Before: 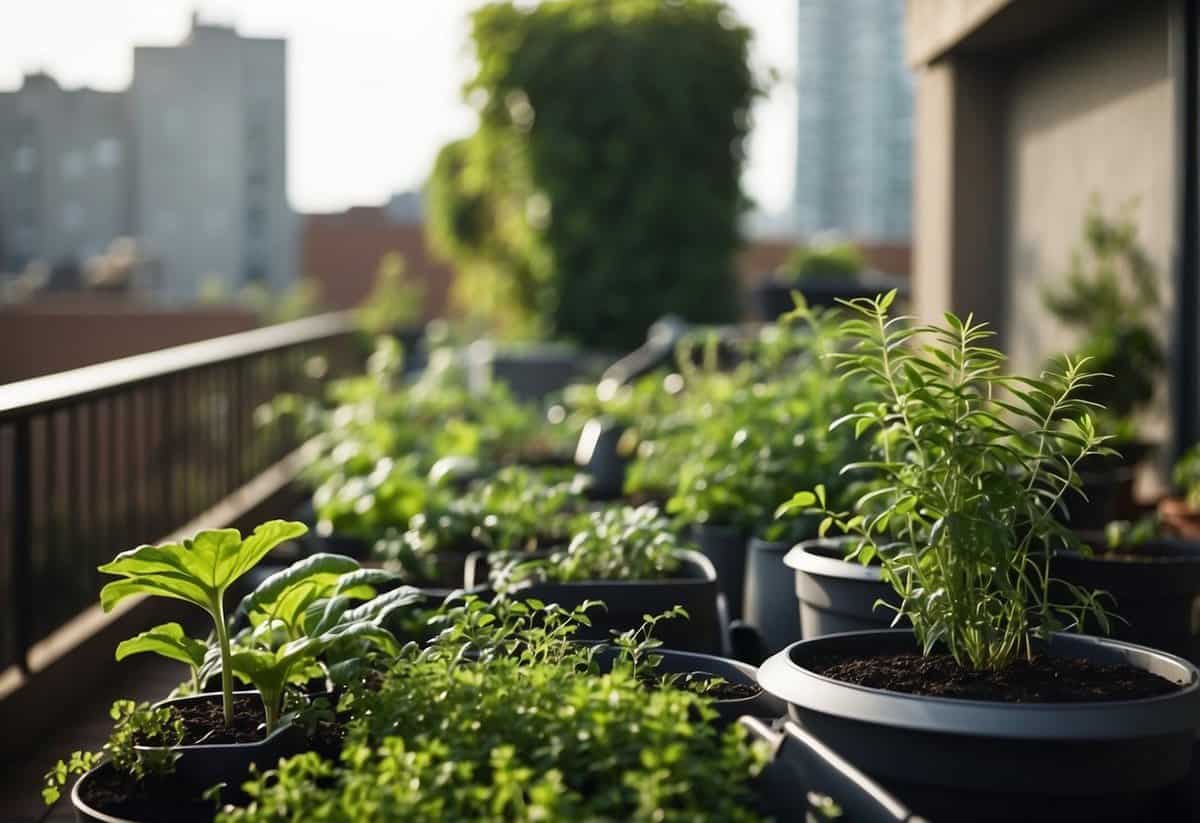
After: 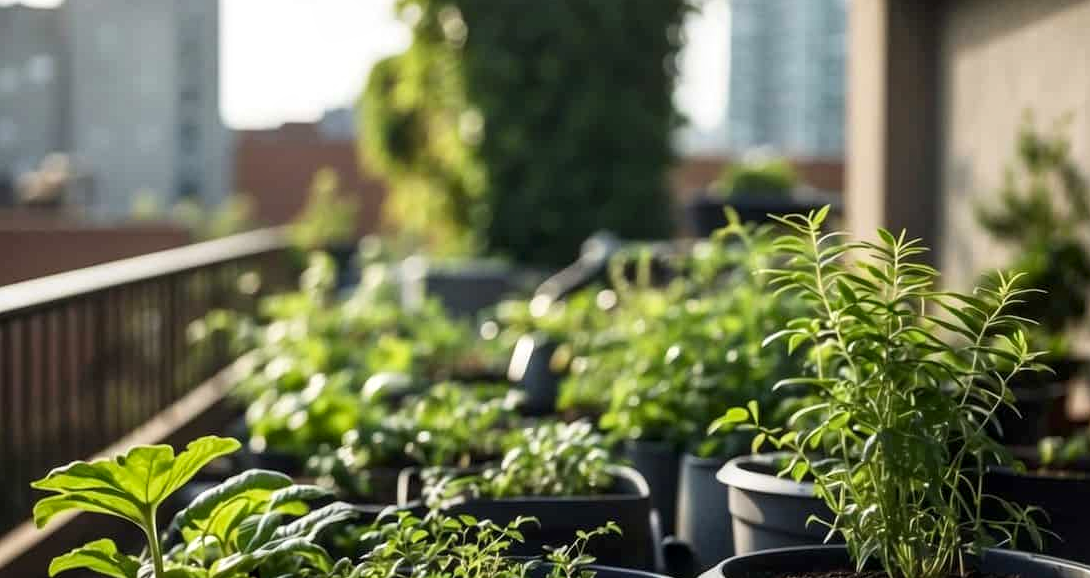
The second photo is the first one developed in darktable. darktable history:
local contrast: detail 130%
crop: left 5.596%, top 10.314%, right 3.534%, bottom 19.395%
contrast brightness saturation: contrast 0.1, brightness 0.03, saturation 0.09
